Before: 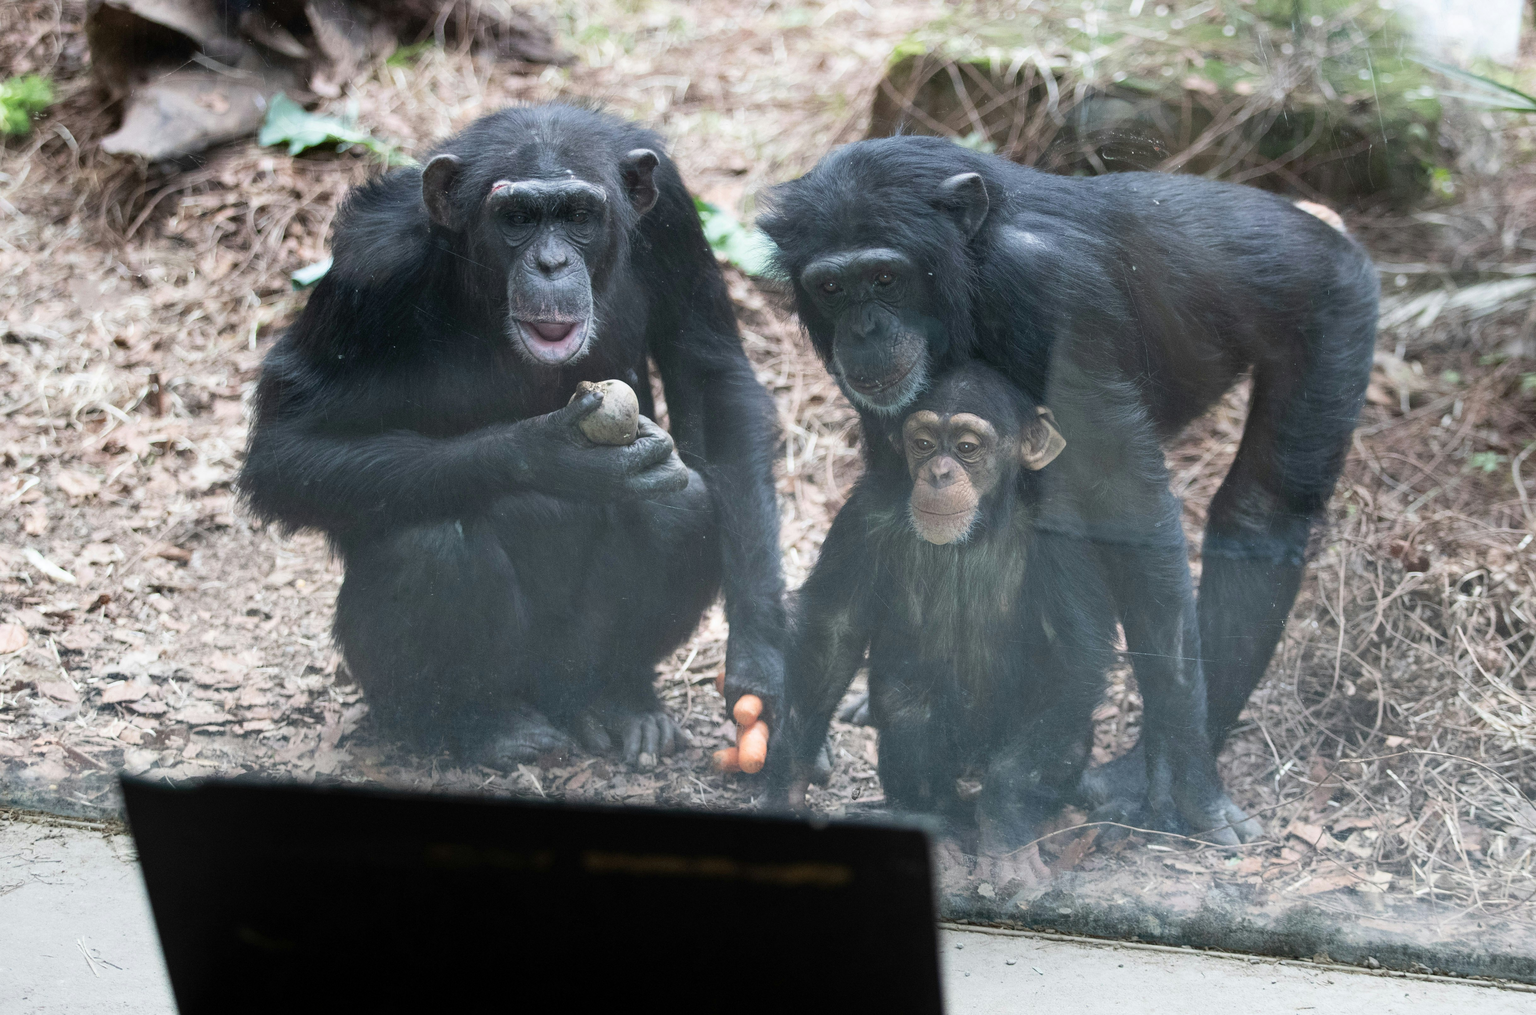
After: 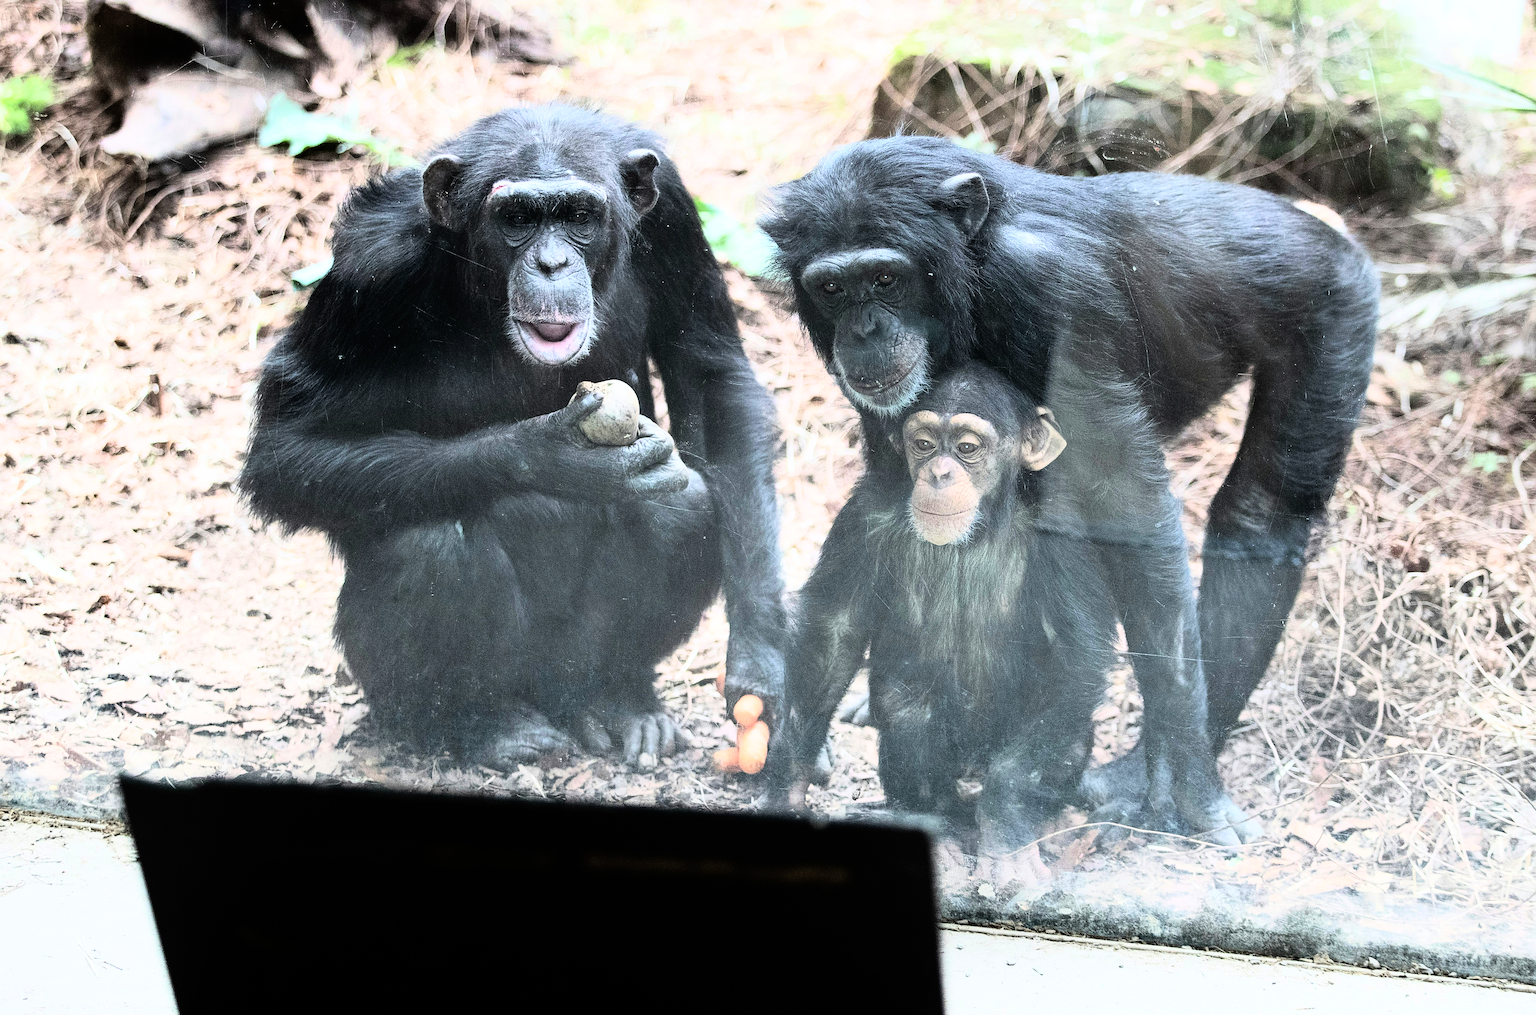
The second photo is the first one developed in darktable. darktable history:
rgb curve: curves: ch0 [(0, 0) (0.21, 0.15) (0.24, 0.21) (0.5, 0.75) (0.75, 0.96) (0.89, 0.99) (1, 1)]; ch1 [(0, 0.02) (0.21, 0.13) (0.25, 0.2) (0.5, 0.67) (0.75, 0.9) (0.89, 0.97) (1, 1)]; ch2 [(0, 0.02) (0.21, 0.13) (0.25, 0.2) (0.5, 0.67) (0.75, 0.9) (0.89, 0.97) (1, 1)], compensate middle gray true
sharpen: on, module defaults
